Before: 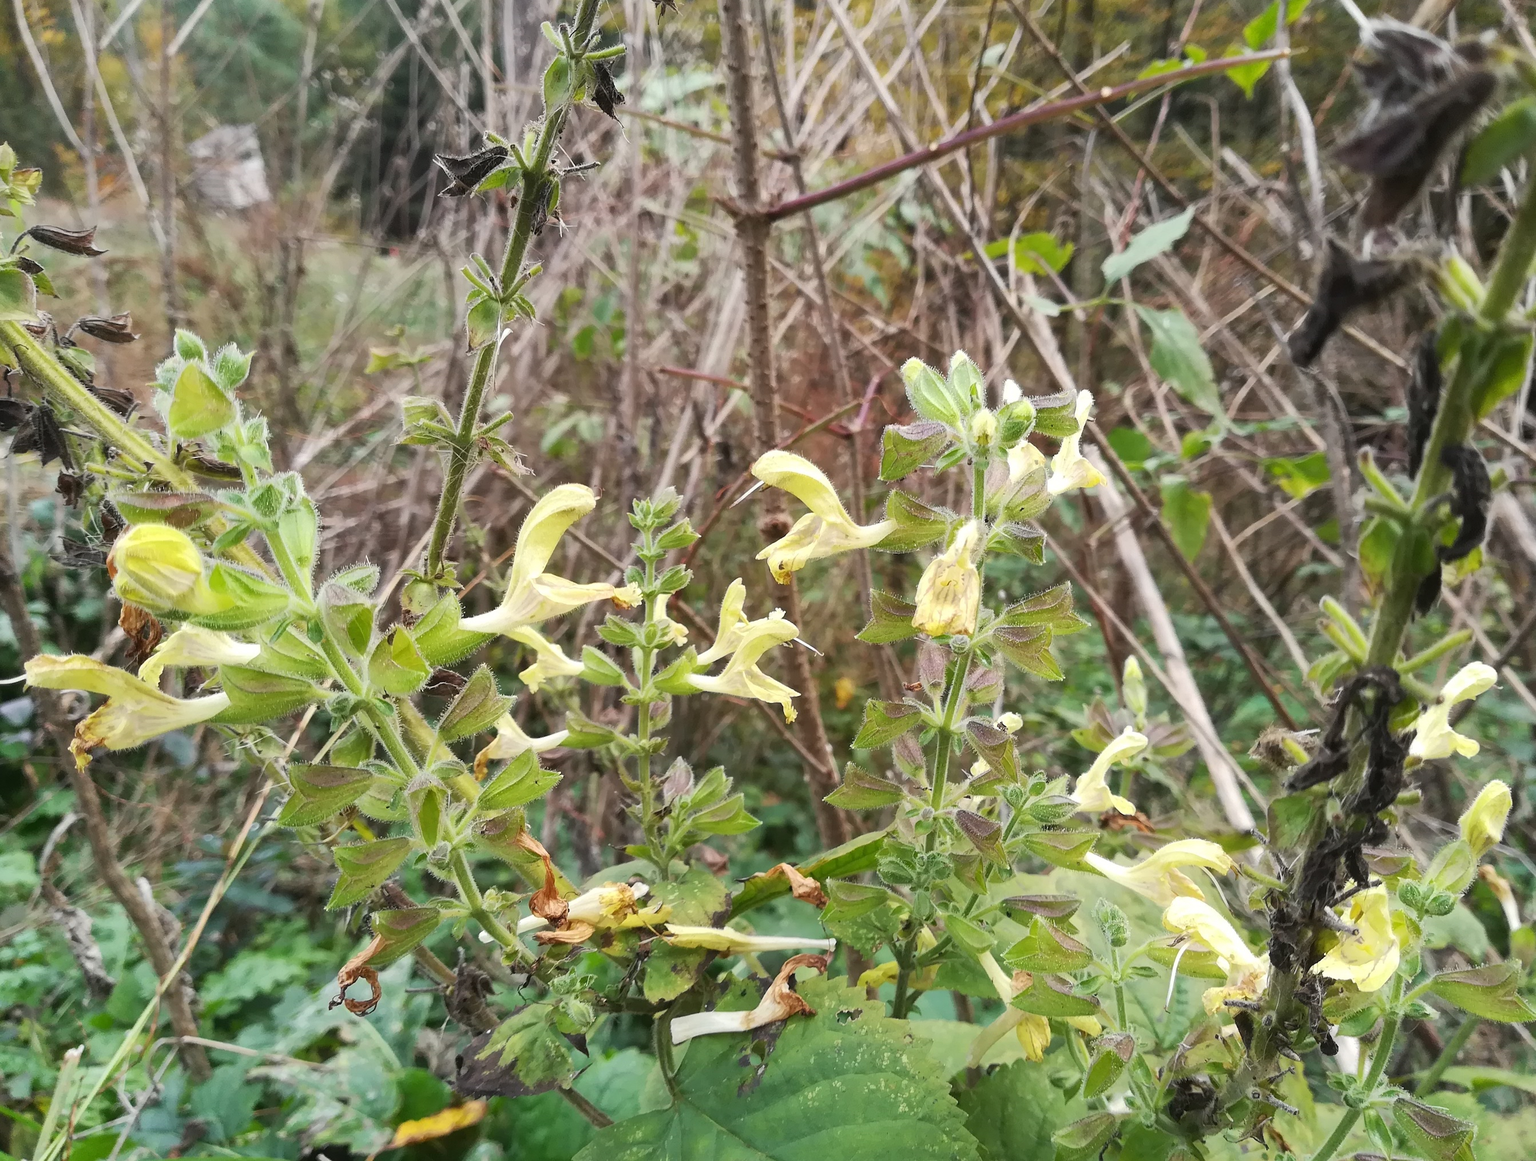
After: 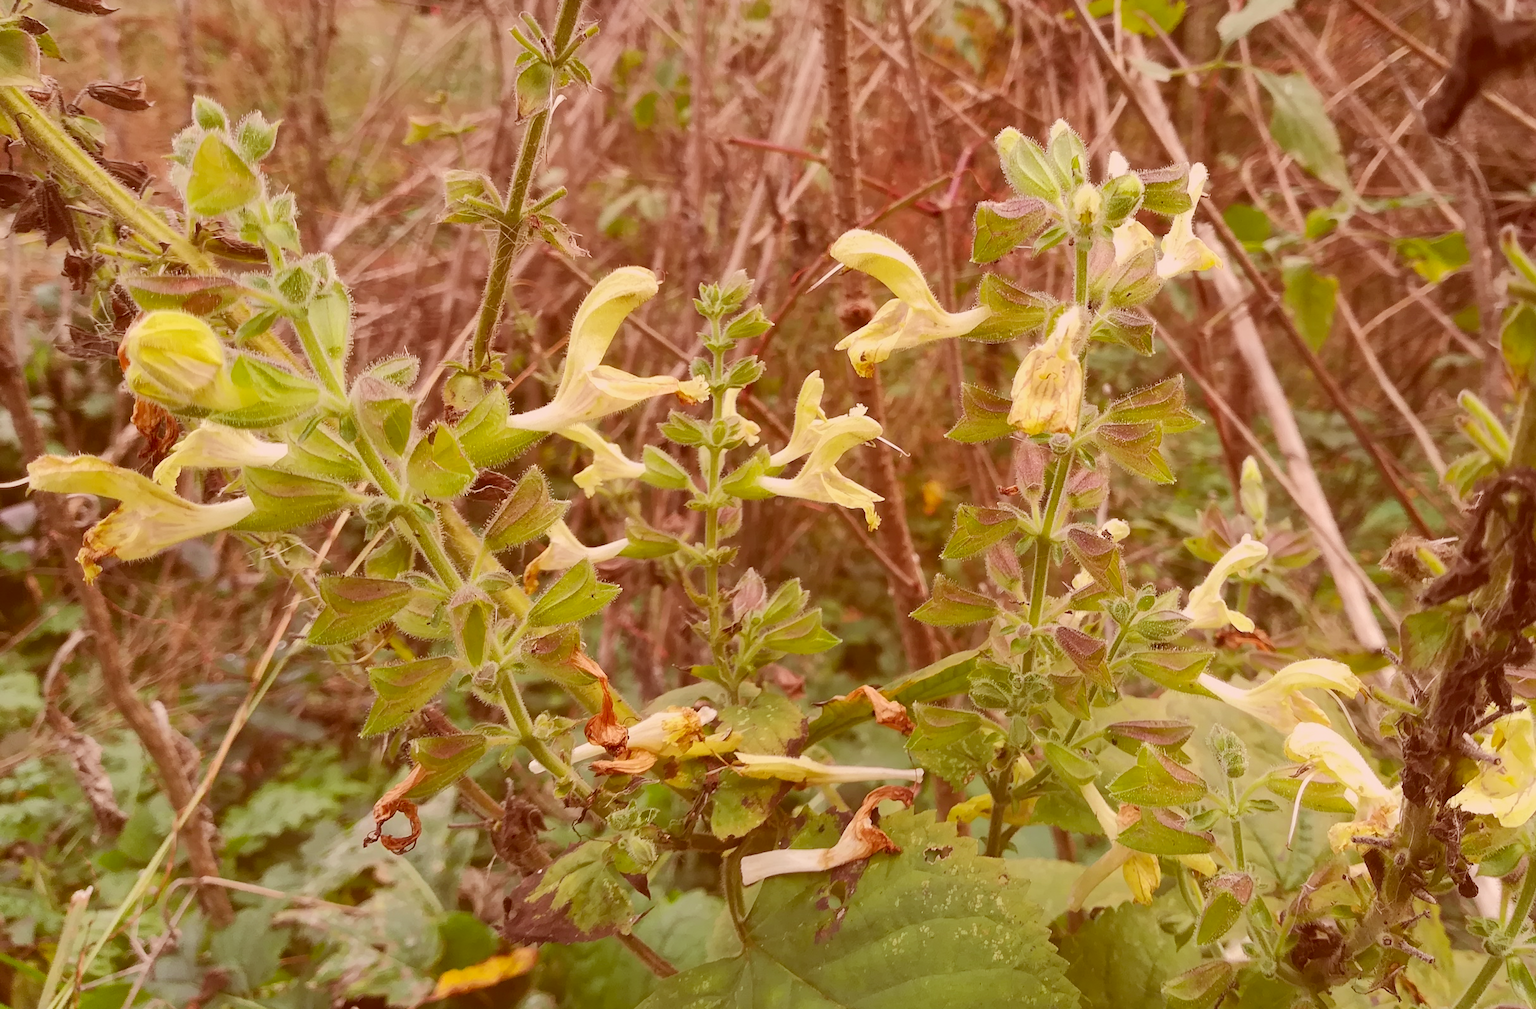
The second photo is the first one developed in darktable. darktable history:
contrast brightness saturation: contrast -0.19, saturation 0.19
crop: top 20.916%, right 9.437%, bottom 0.316%
color correction: highlights a* 9.03, highlights b* 8.71, shadows a* 40, shadows b* 40, saturation 0.8
